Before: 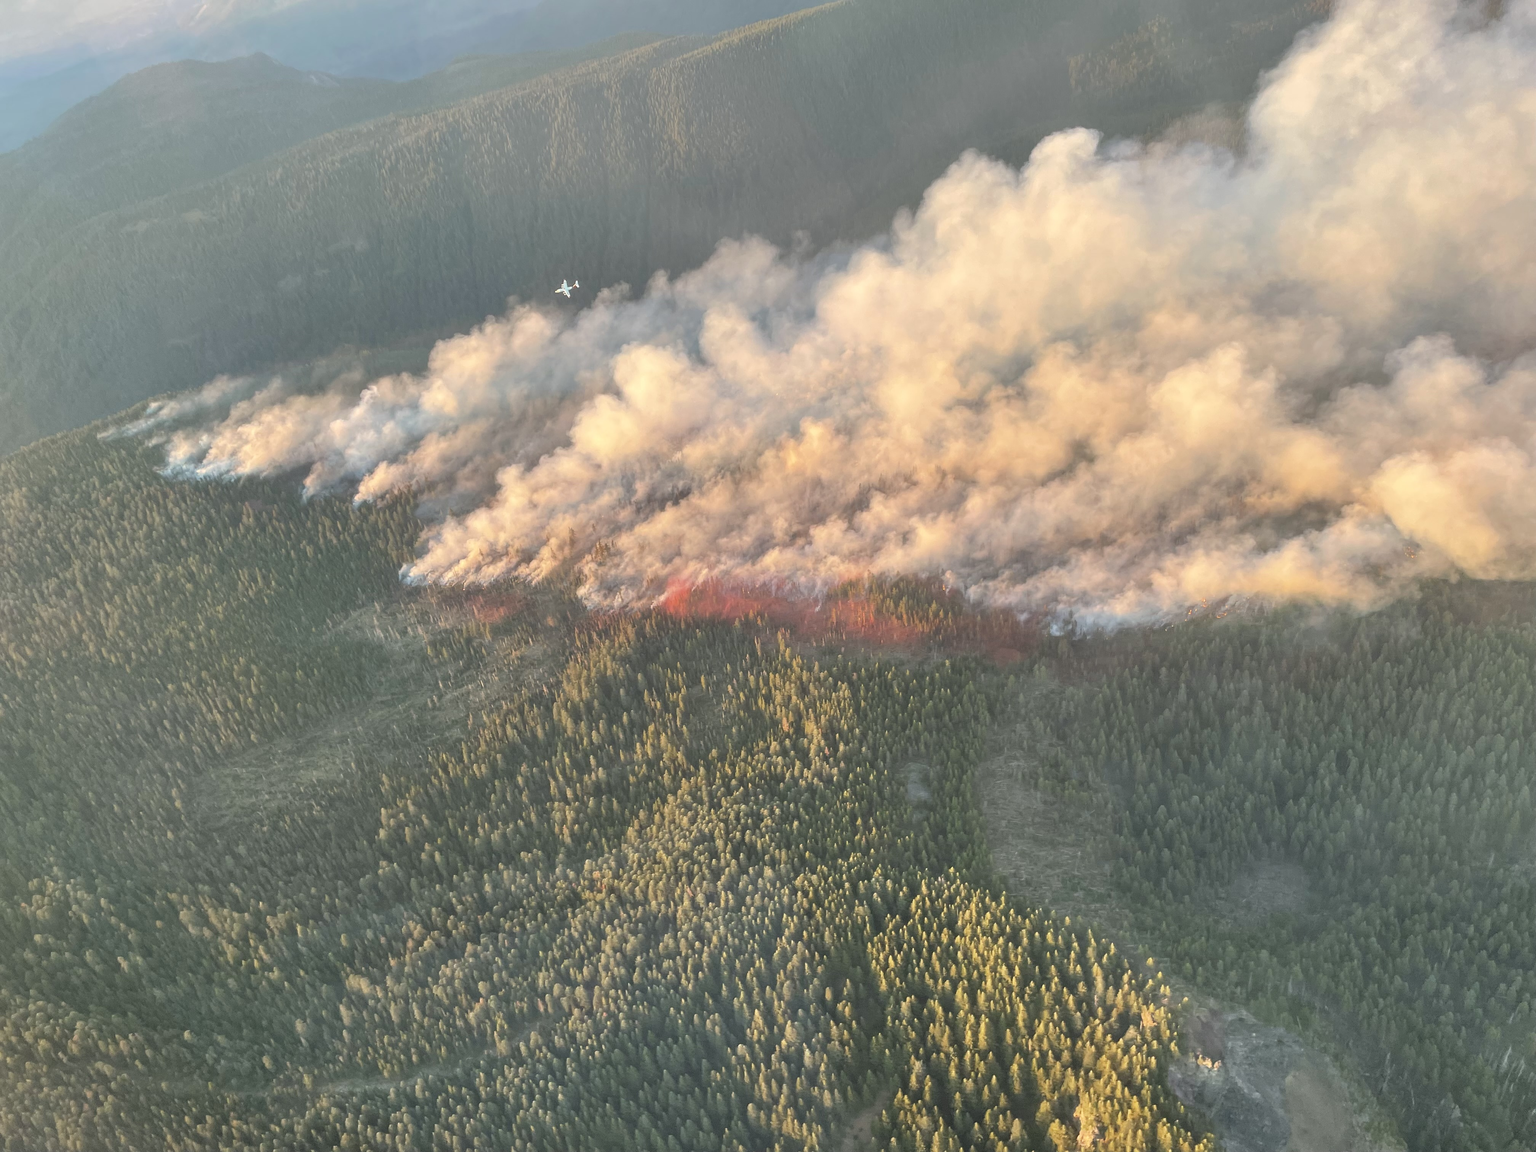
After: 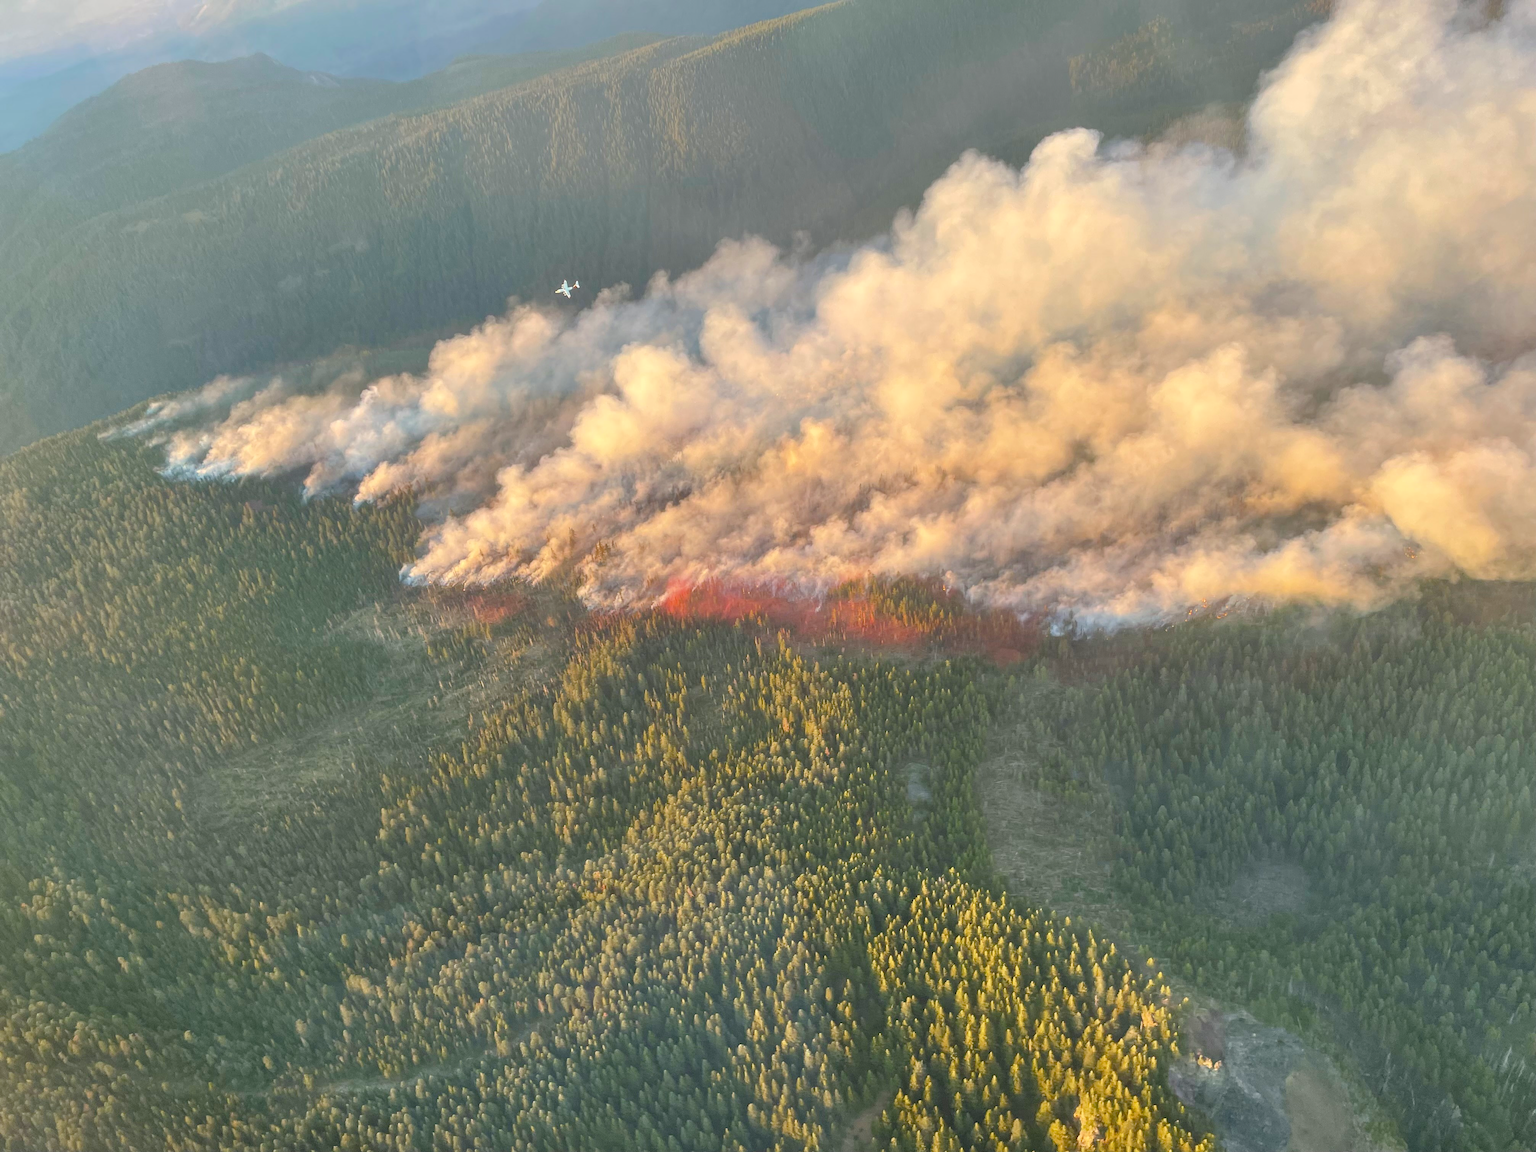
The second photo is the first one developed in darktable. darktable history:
color balance rgb: linear chroma grading › global chroma 14.552%, perceptual saturation grading › global saturation 20%, perceptual saturation grading › highlights -25.25%, perceptual saturation grading › shadows 25.82%, global vibrance 29.986%
